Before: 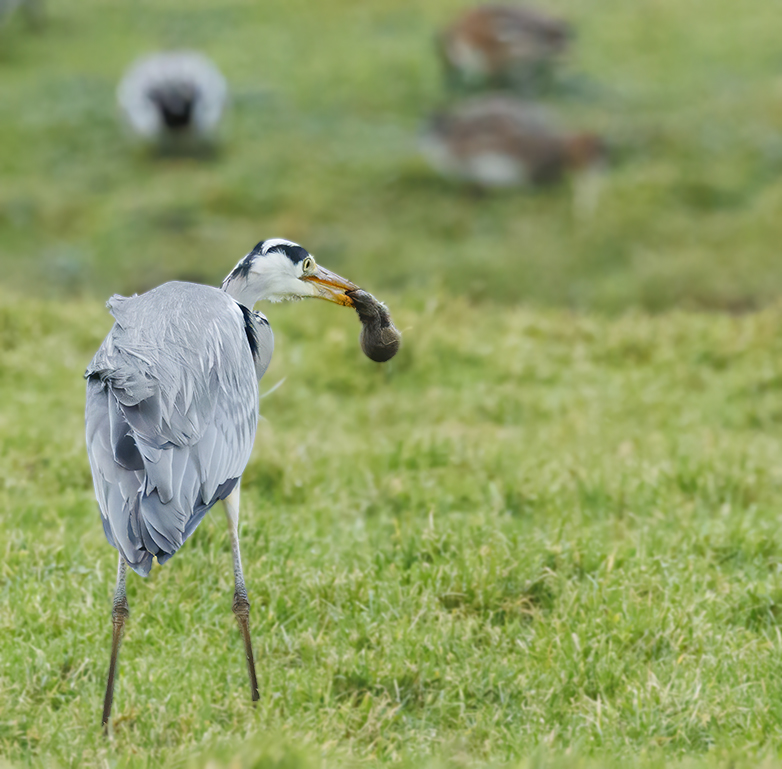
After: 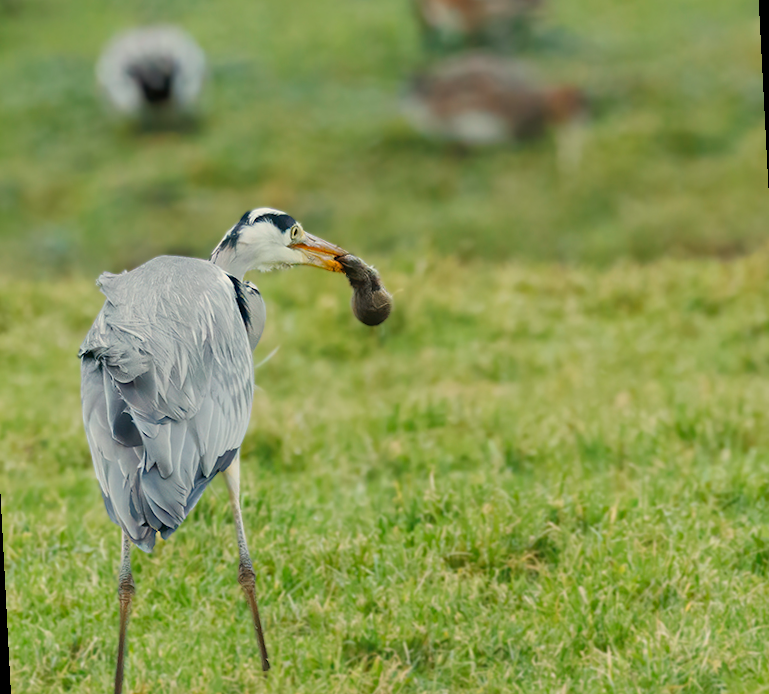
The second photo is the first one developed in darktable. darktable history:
white balance: red 1.029, blue 0.92
exposure: exposure -0.157 EV, compensate highlight preservation false
rotate and perspective: rotation -3°, crop left 0.031, crop right 0.968, crop top 0.07, crop bottom 0.93
